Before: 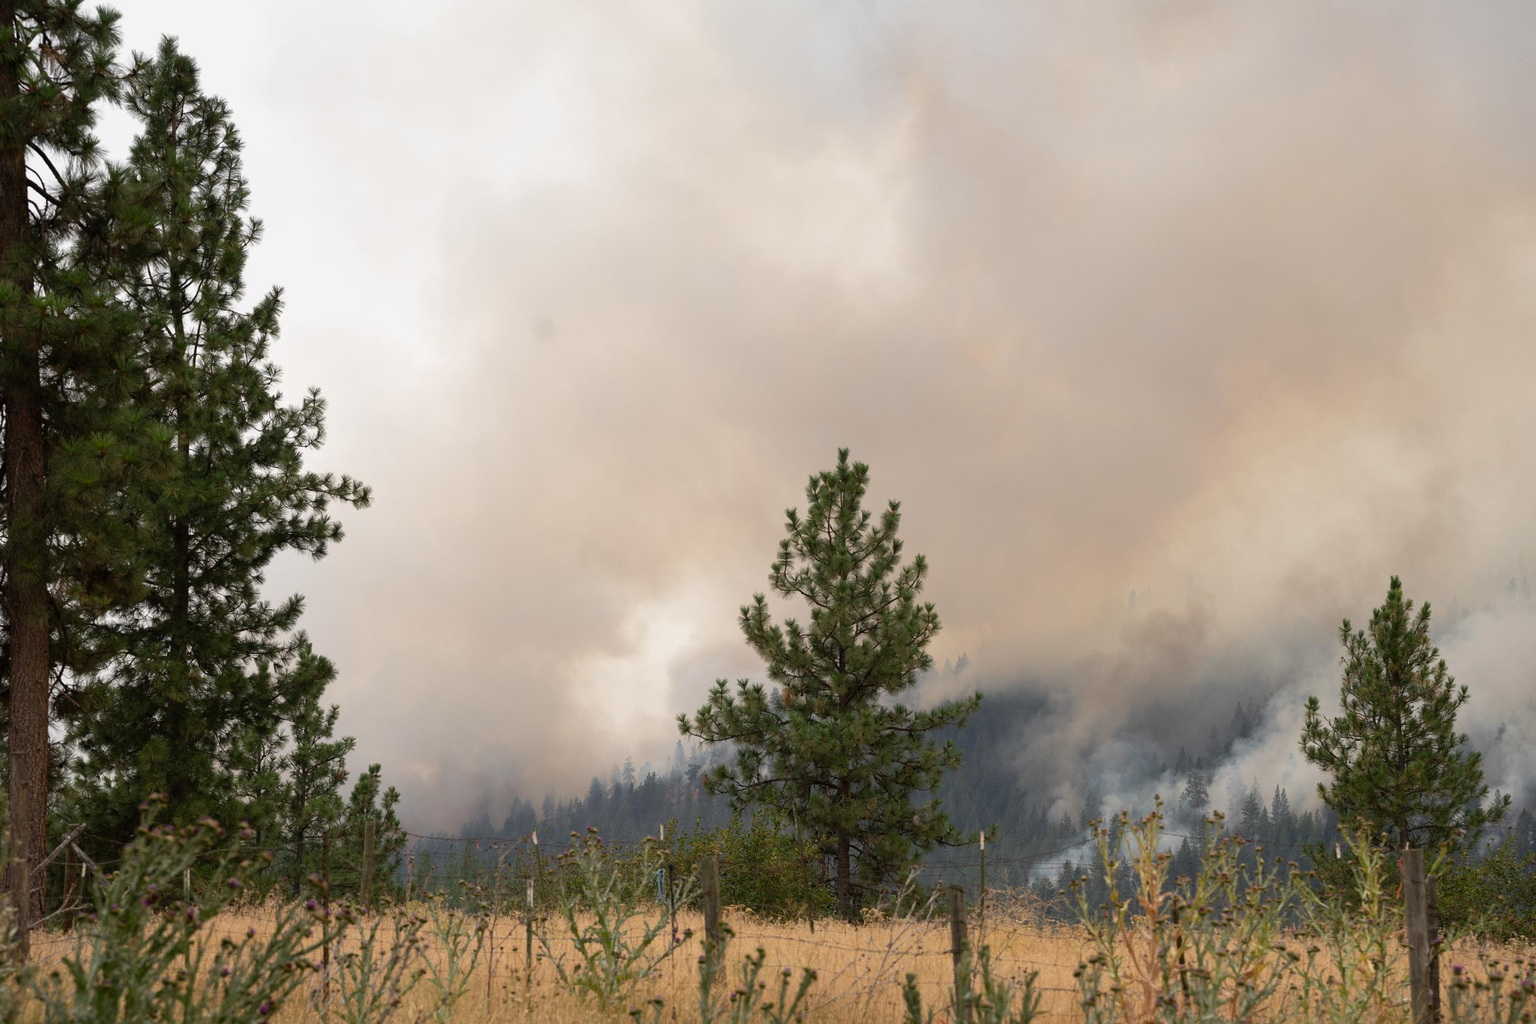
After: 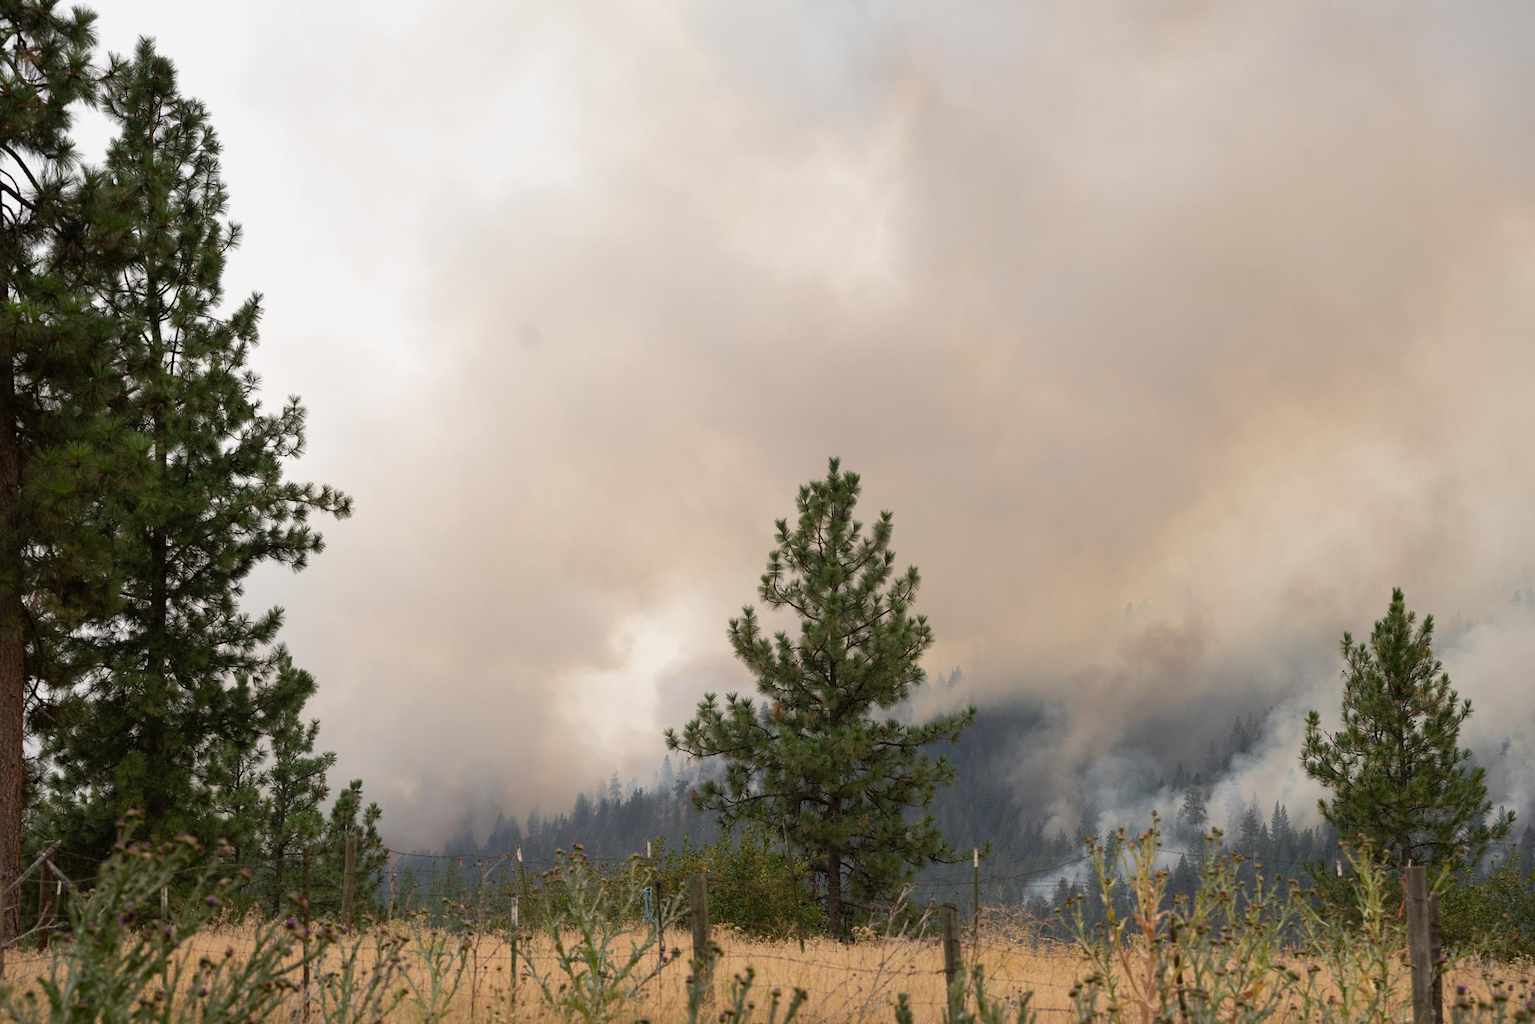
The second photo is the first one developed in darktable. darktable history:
crop: left 1.712%, right 0.272%, bottom 1.956%
